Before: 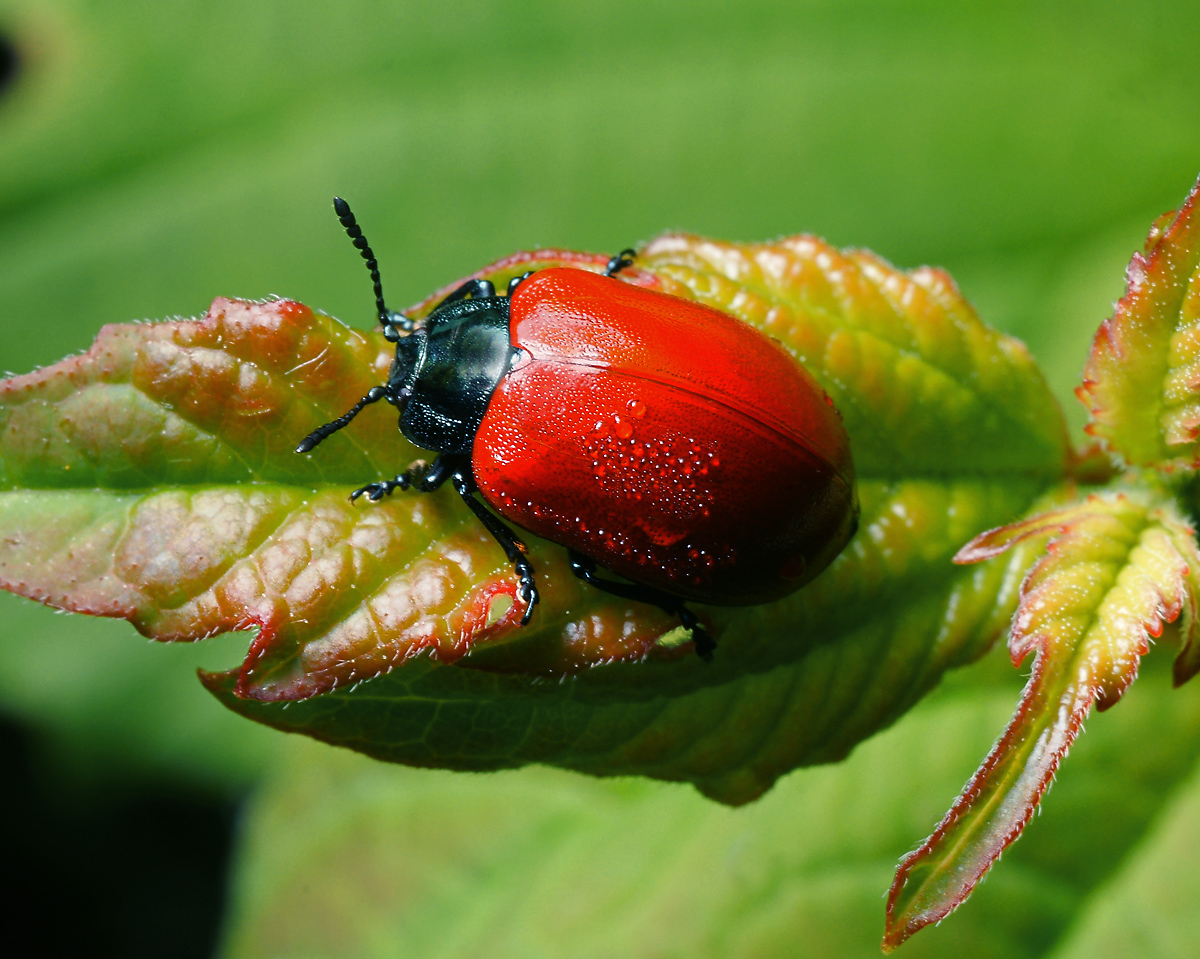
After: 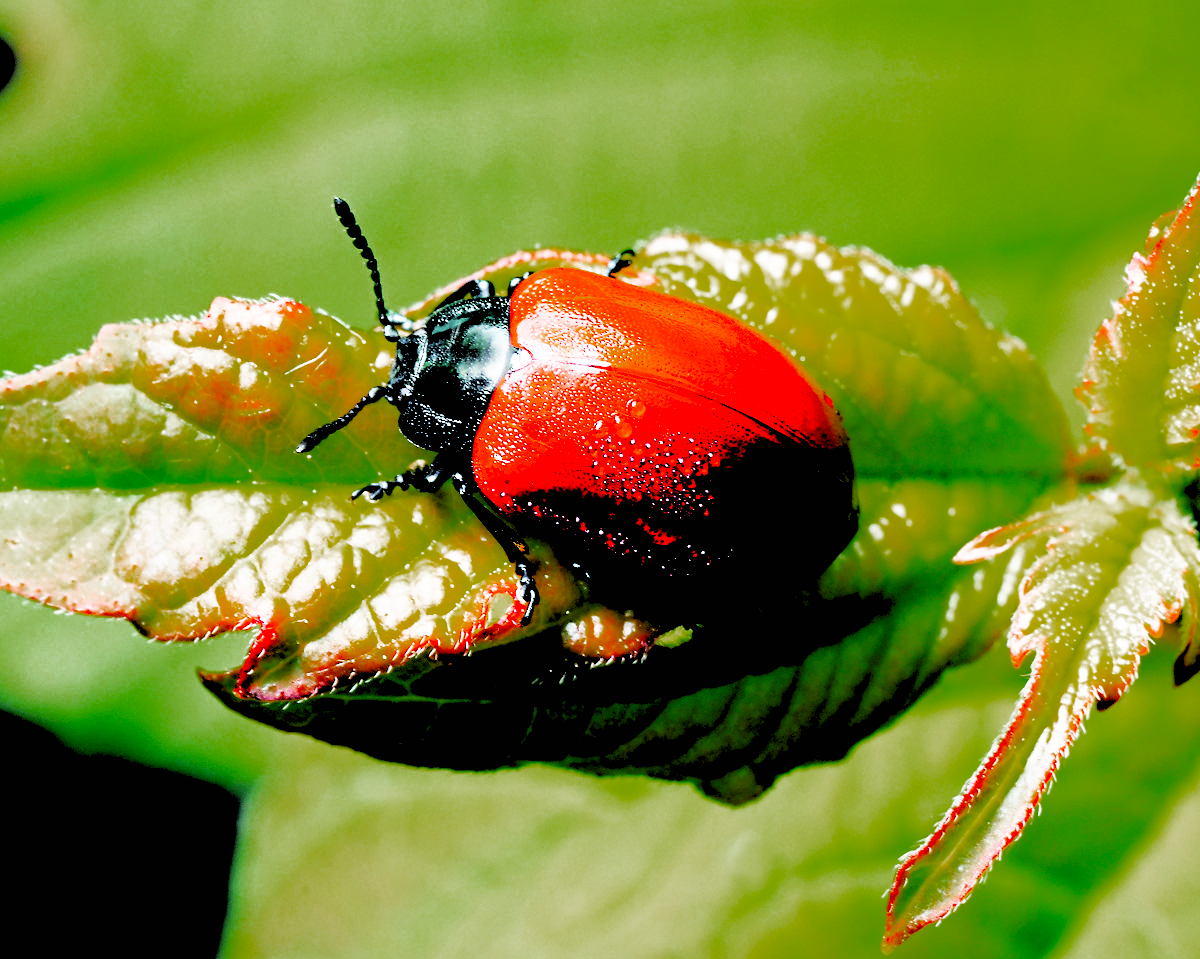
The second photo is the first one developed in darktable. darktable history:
base curve: curves: ch0 [(0, 0) (0.007, 0.004) (0.027, 0.03) (0.046, 0.07) (0.207, 0.54) (0.442, 0.872) (0.673, 0.972) (1, 1)], preserve colors none
color zones: curves: ch0 [(0, 0.48) (0.209, 0.398) (0.305, 0.332) (0.429, 0.493) (0.571, 0.5) (0.714, 0.5) (0.857, 0.5) (1, 0.48)]; ch1 [(0, 0.633) (0.143, 0.586) (0.286, 0.489) (0.429, 0.448) (0.571, 0.31) (0.714, 0.335) (0.857, 0.492) (1, 0.633)]; ch2 [(0, 0.448) (0.143, 0.498) (0.286, 0.5) (0.429, 0.5) (0.571, 0.5) (0.714, 0.5) (0.857, 0.5) (1, 0.448)]
rgb levels: levels [[0.027, 0.429, 0.996], [0, 0.5, 1], [0, 0.5, 1]]
